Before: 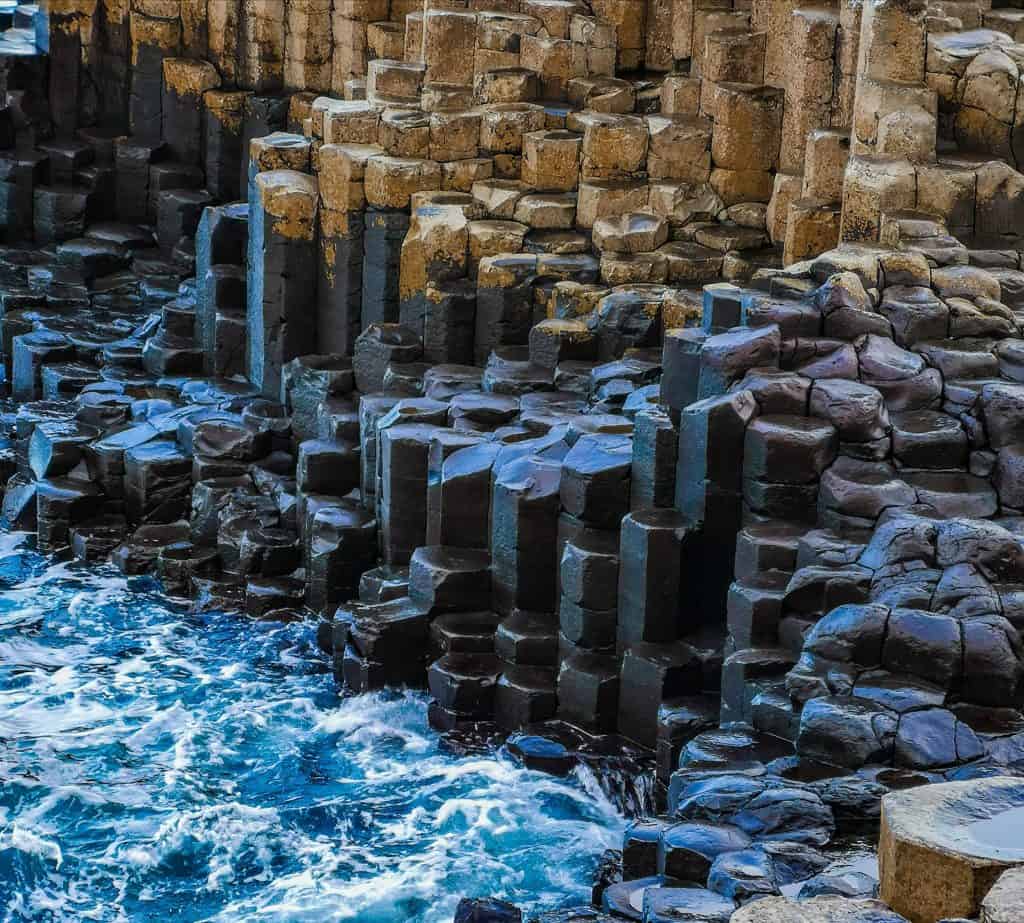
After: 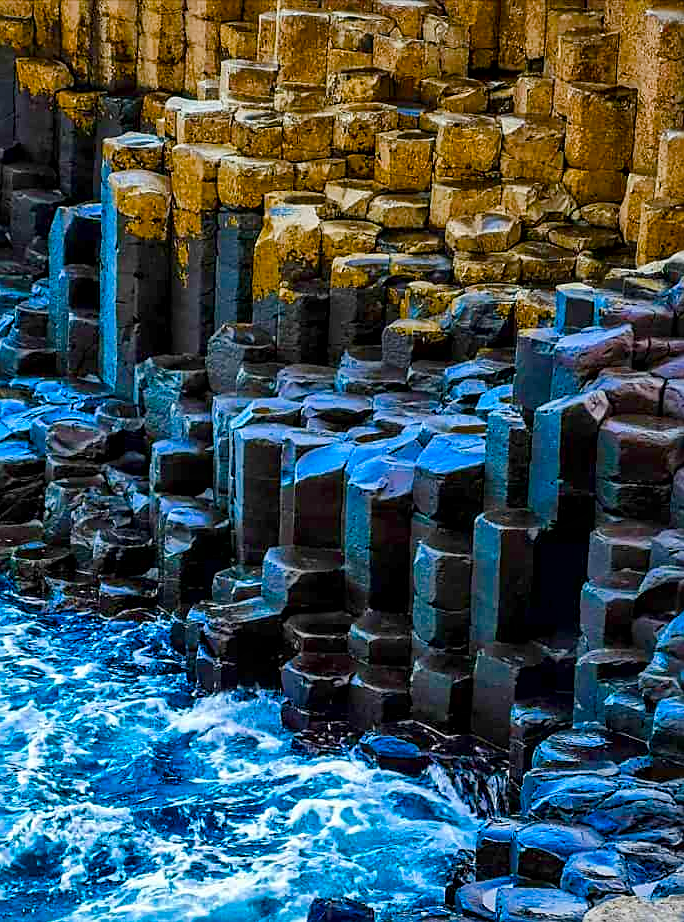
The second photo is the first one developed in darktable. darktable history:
crop and rotate: left 14.411%, right 18.732%
sharpen: on, module defaults
local contrast: mode bilateral grid, contrast 20, coarseness 49, detail 158%, midtone range 0.2
color balance rgb: linear chroma grading › global chroma 42.227%, perceptual saturation grading › global saturation 0.702%, perceptual saturation grading › mid-tones 6.44%, perceptual saturation grading › shadows 71.402%
